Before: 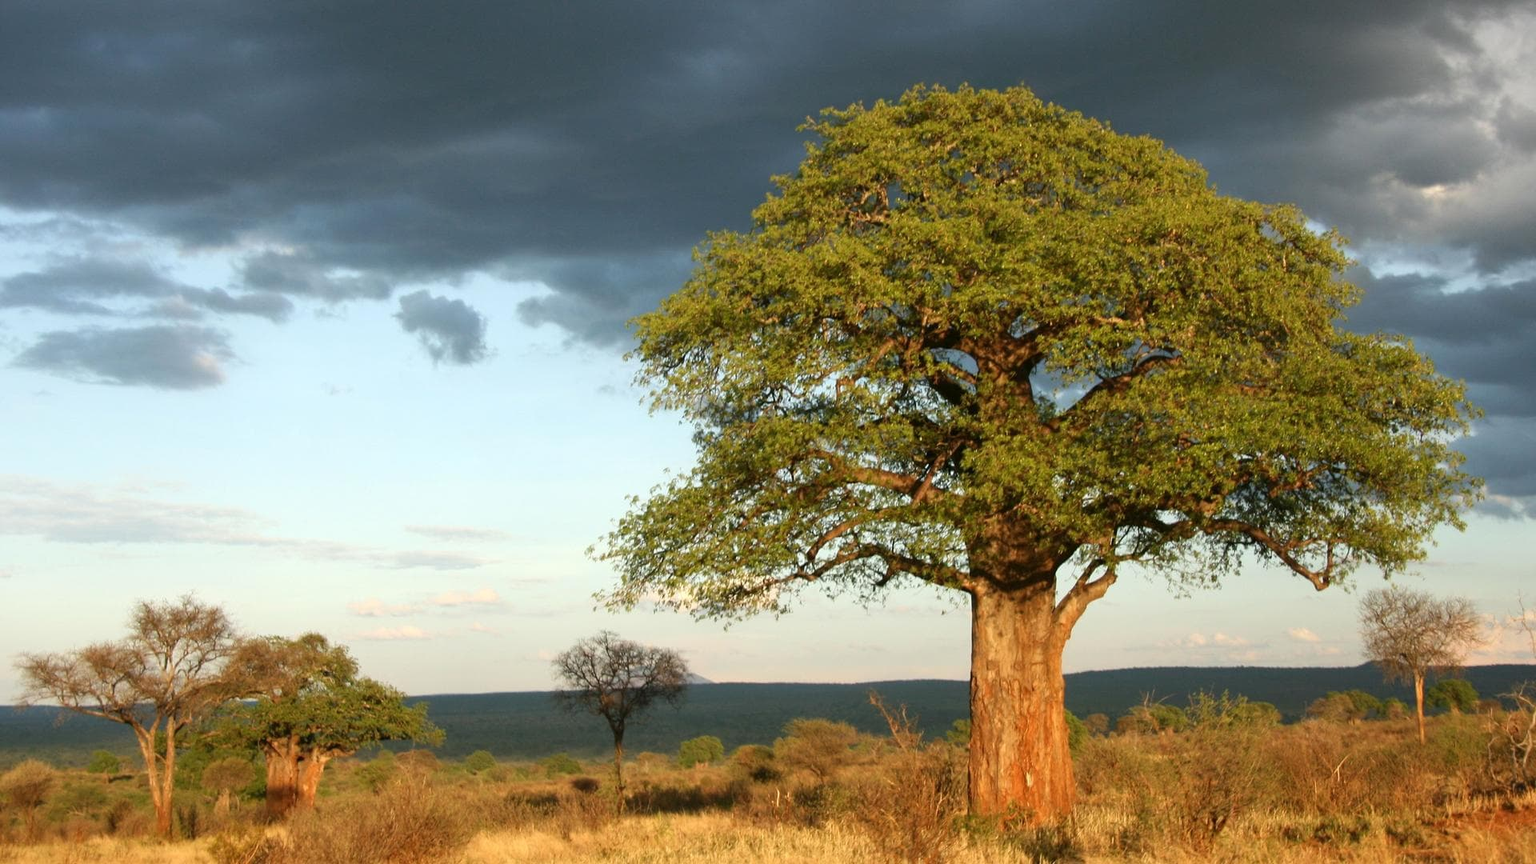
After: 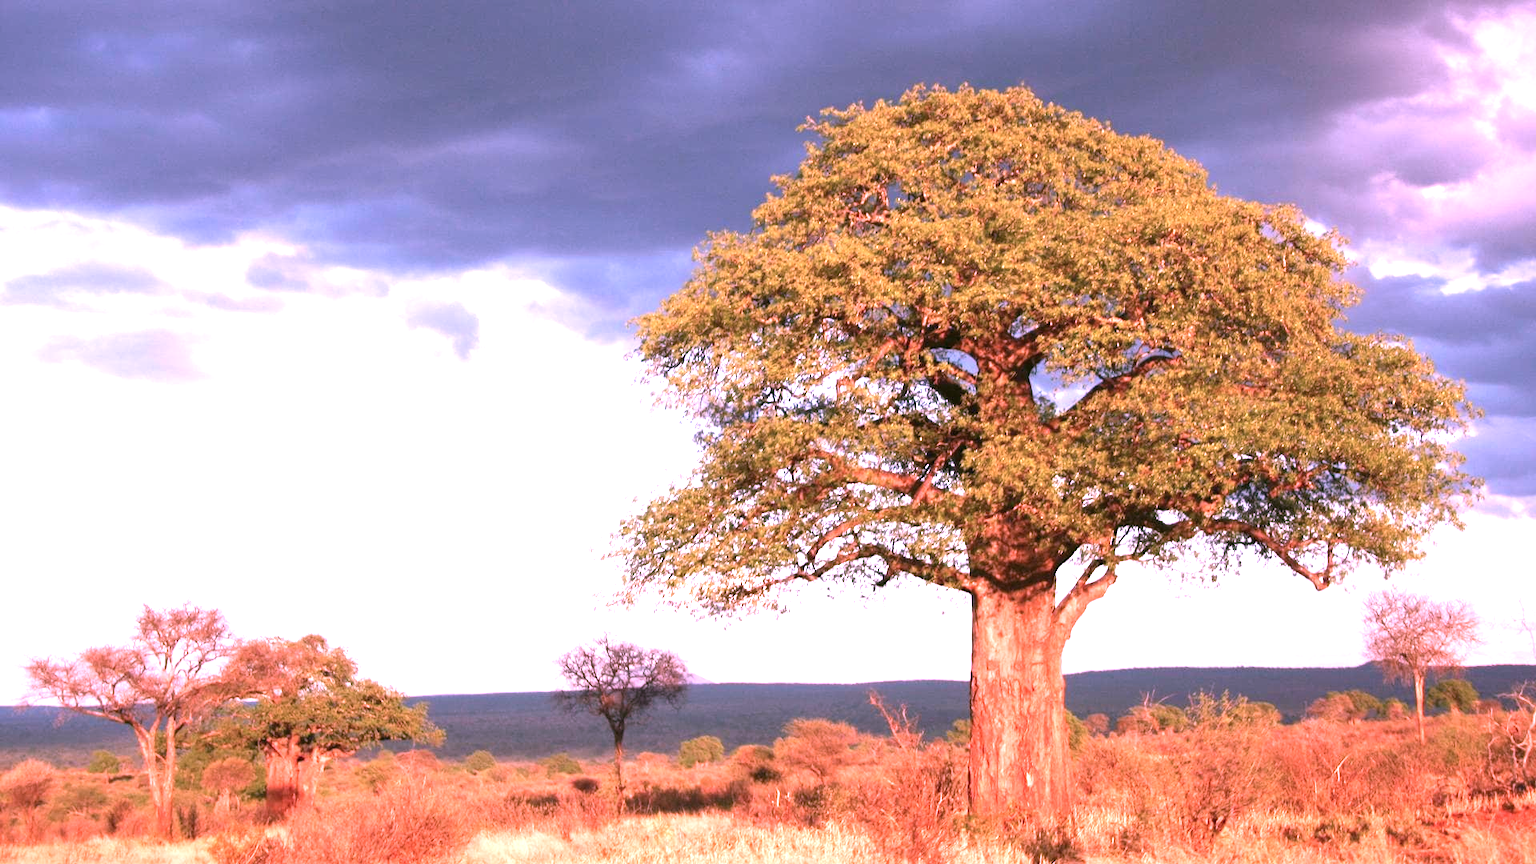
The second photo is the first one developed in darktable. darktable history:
exposure: exposure 1.137 EV, compensate highlight preservation false
white balance: red 1.188, blue 1.11
color correction: highlights a* 15.03, highlights b* -25.07
